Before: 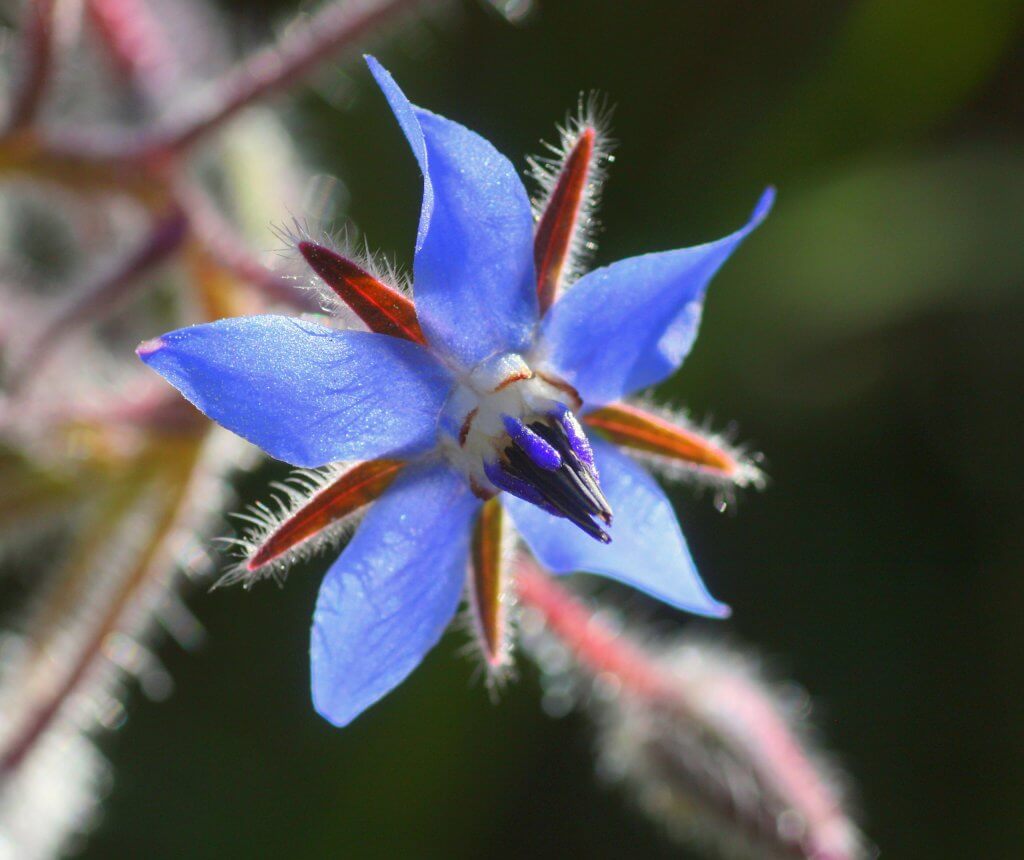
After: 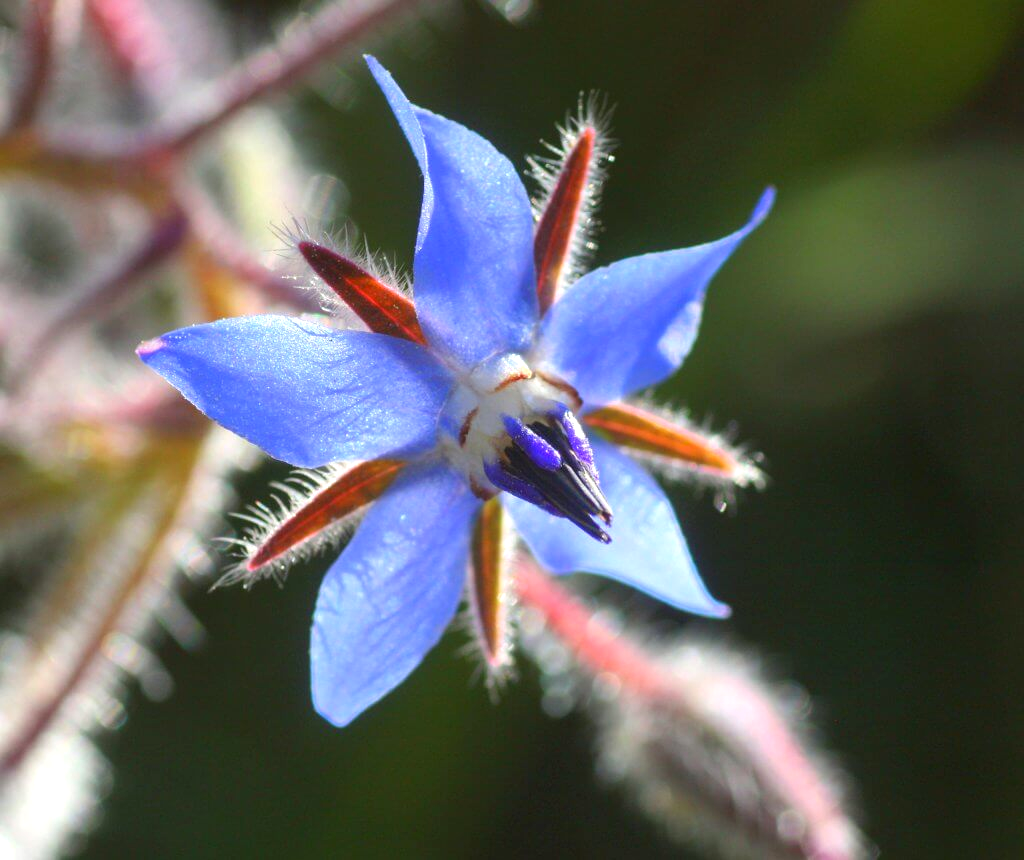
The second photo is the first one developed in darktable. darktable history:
exposure: exposure 0.452 EV, compensate highlight preservation false
